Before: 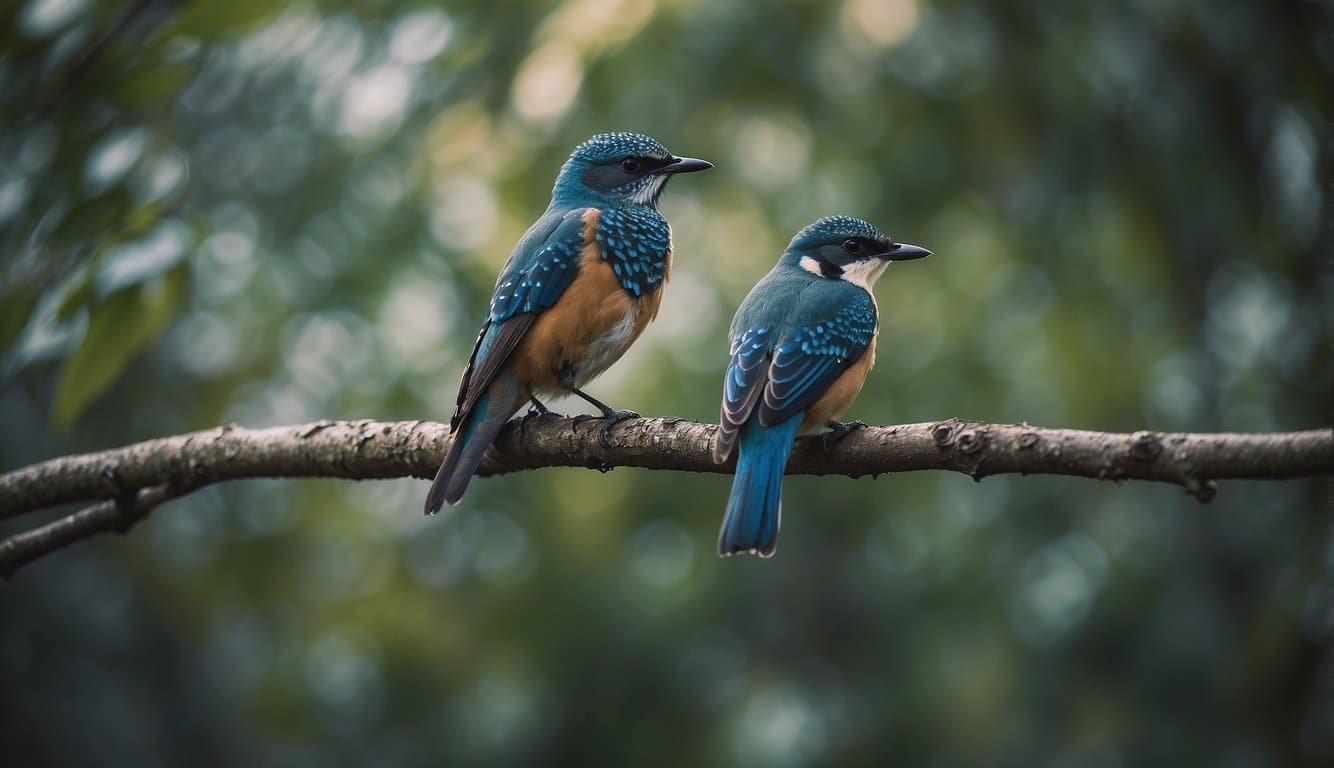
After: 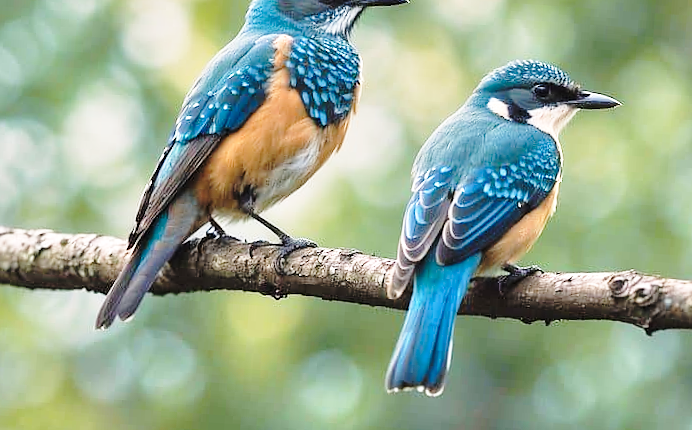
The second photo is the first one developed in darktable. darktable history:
rotate and perspective: rotation 4.1°, automatic cropping off
sharpen: radius 1
base curve: curves: ch0 [(0, 0) (0.036, 0.037) (0.121, 0.228) (0.46, 0.76) (0.859, 0.983) (1, 1)], preserve colors none
tone equalizer: -7 EV 0.15 EV, -6 EV 0.6 EV, -5 EV 1.15 EV, -4 EV 1.33 EV, -3 EV 1.15 EV, -2 EV 0.6 EV, -1 EV 0.15 EV, mask exposure compensation -0.5 EV
crop: left 25%, top 25%, right 25%, bottom 25%
